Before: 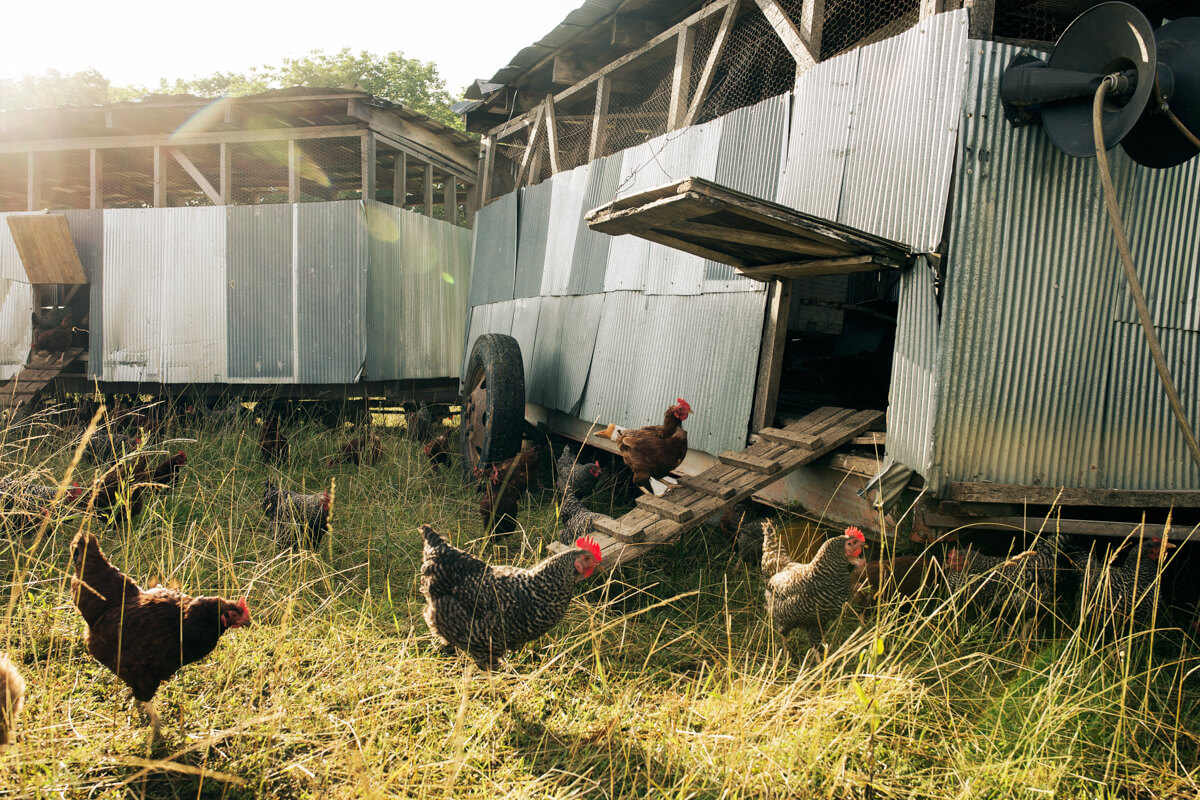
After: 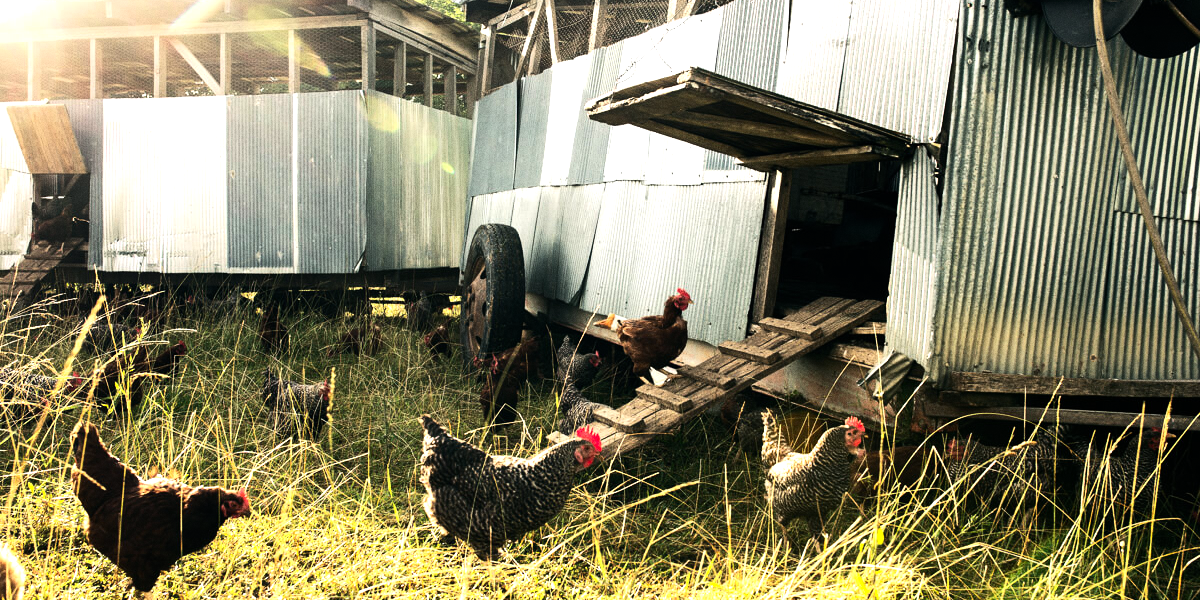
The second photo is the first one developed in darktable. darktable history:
crop: top 13.819%, bottom 11.169%
tone equalizer: -8 EV -1.08 EV, -7 EV -1.01 EV, -6 EV -0.867 EV, -5 EV -0.578 EV, -3 EV 0.578 EV, -2 EV 0.867 EV, -1 EV 1.01 EV, +0 EV 1.08 EV, edges refinement/feathering 500, mask exposure compensation -1.57 EV, preserve details no
grain: coarseness 0.09 ISO
contrast brightness saturation: contrast 0.1, brightness 0.03, saturation 0.09
